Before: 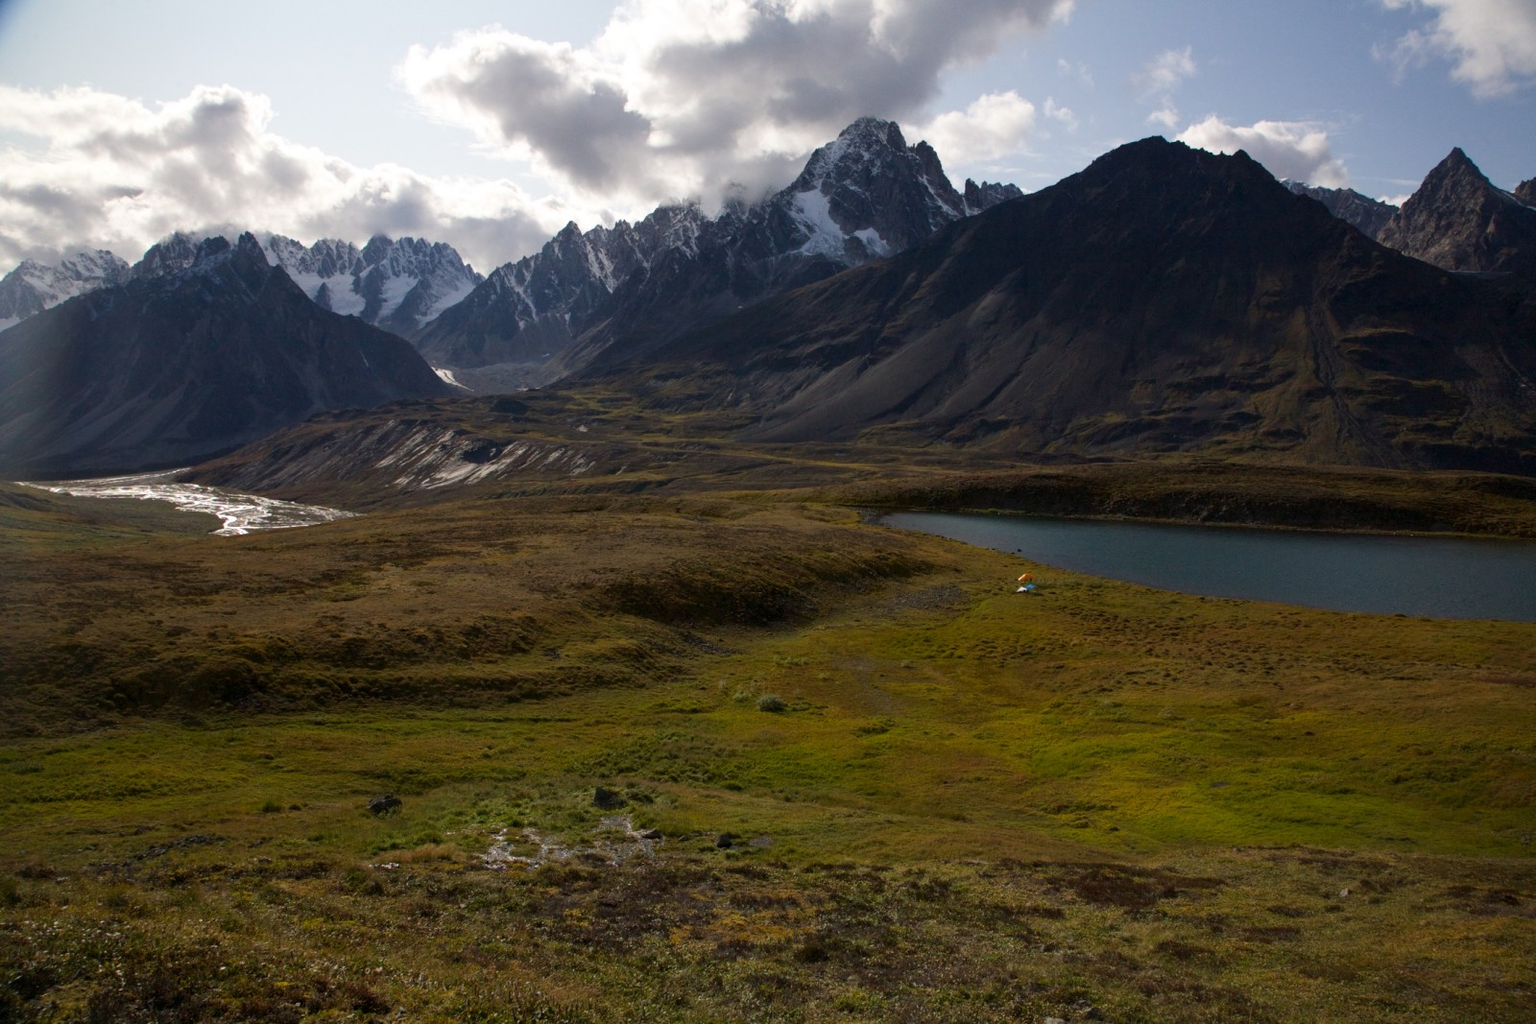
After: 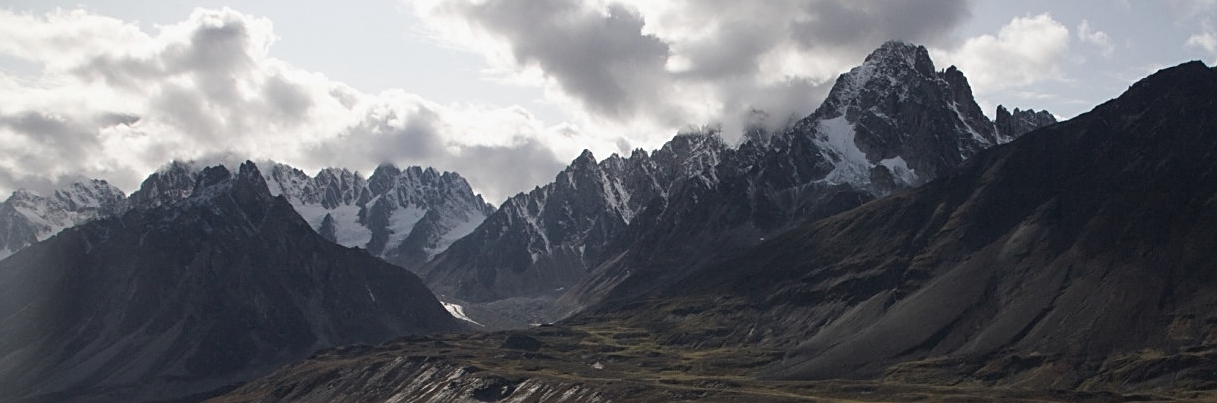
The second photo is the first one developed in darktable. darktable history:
contrast brightness saturation: contrast -0.044, saturation -0.402
crop: left 0.564%, top 7.637%, right 23.324%, bottom 54.539%
sharpen: on, module defaults
